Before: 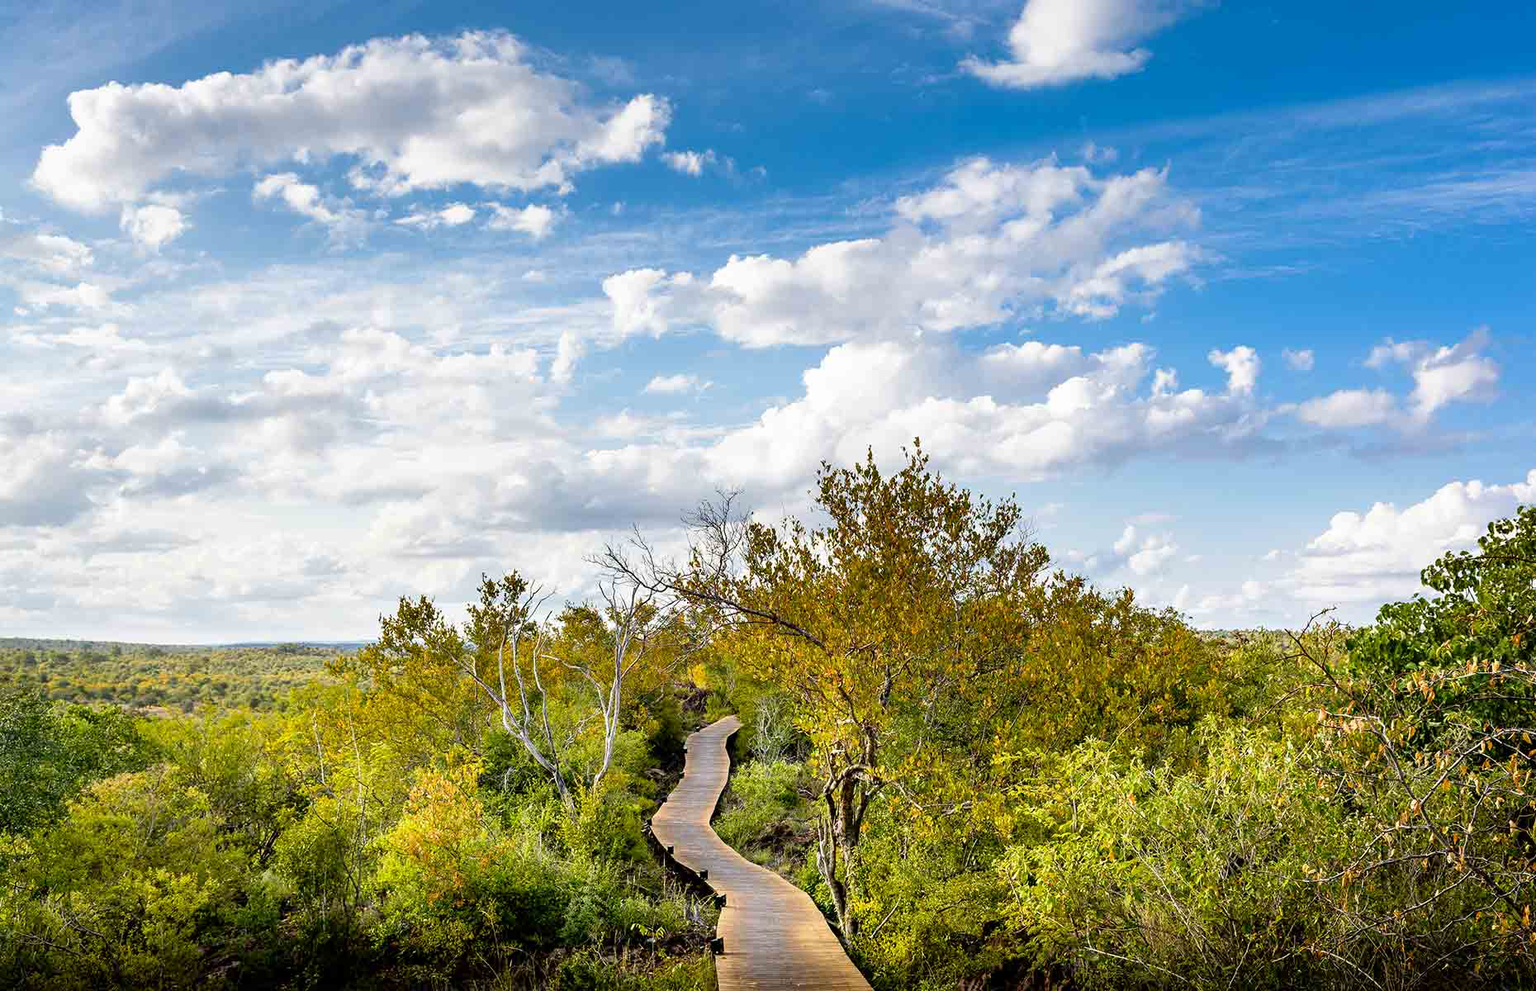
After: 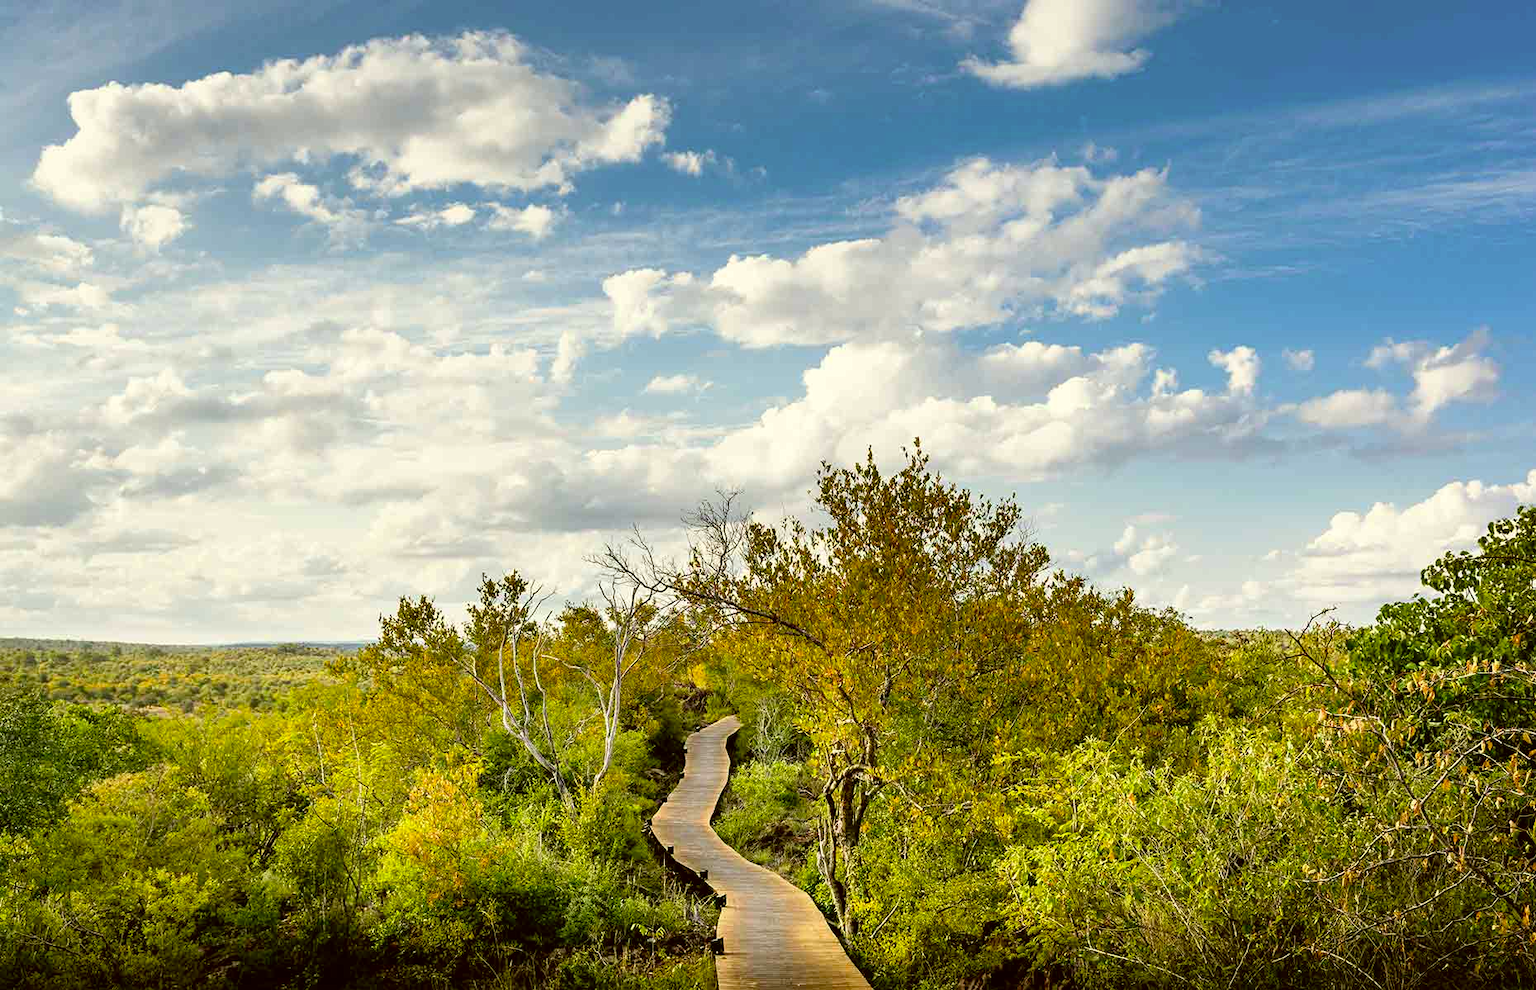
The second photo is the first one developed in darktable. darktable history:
color correction: highlights a* -1.49, highlights b* 10.5, shadows a* 0.423, shadows b* 19.13
